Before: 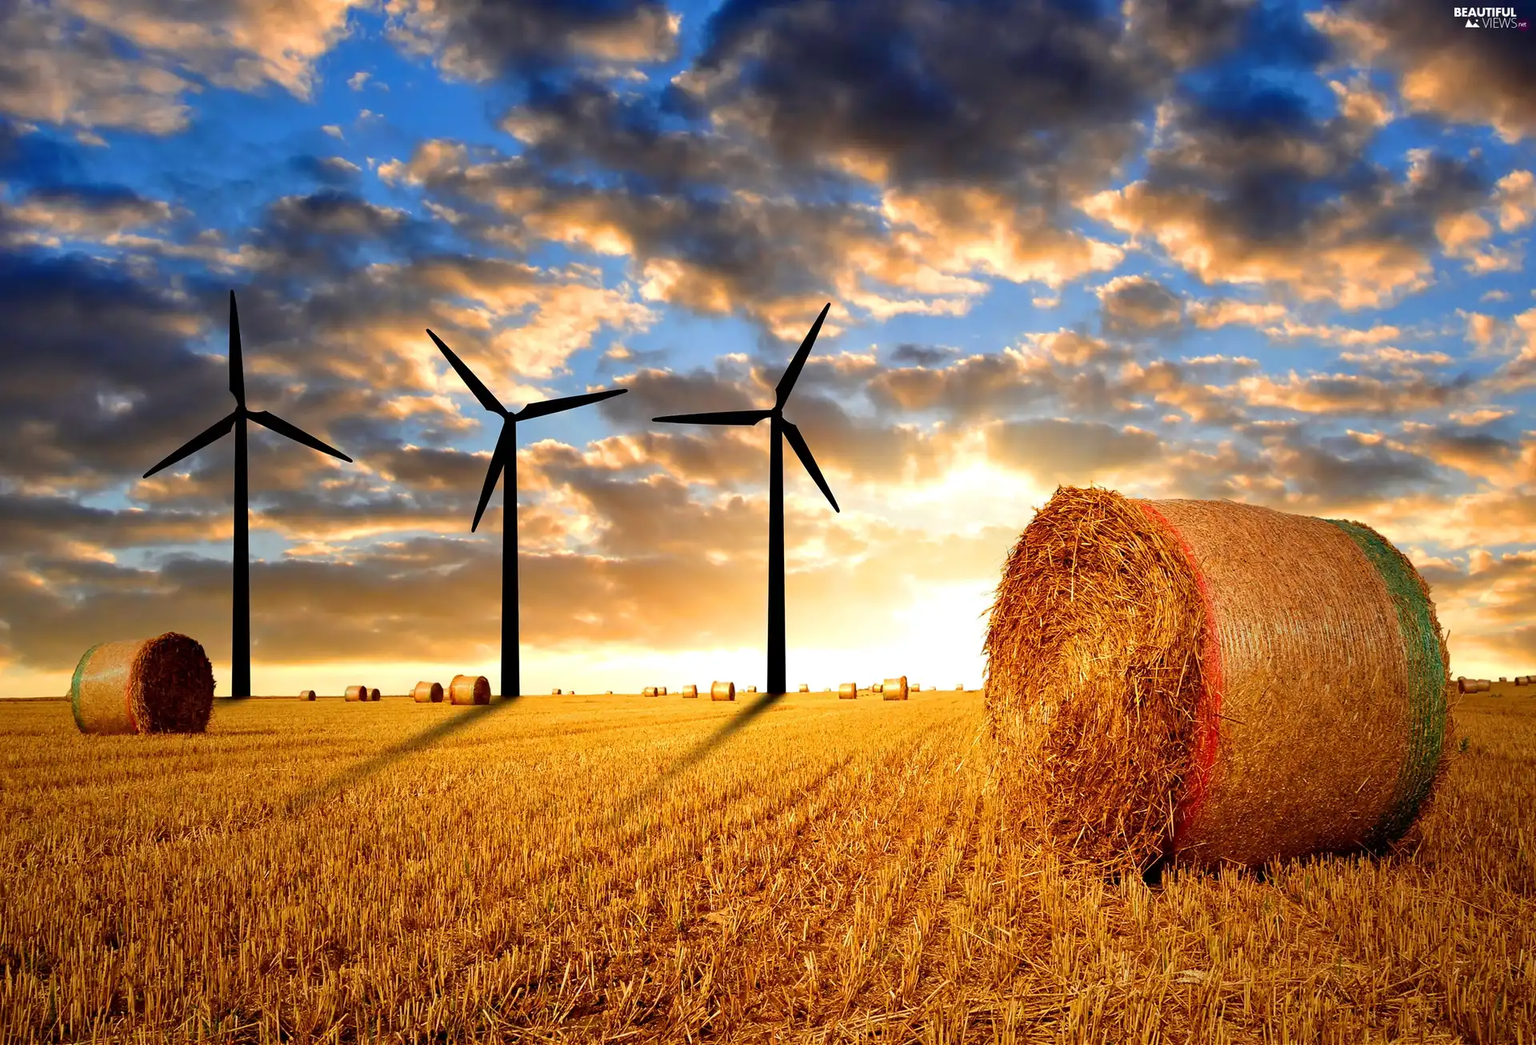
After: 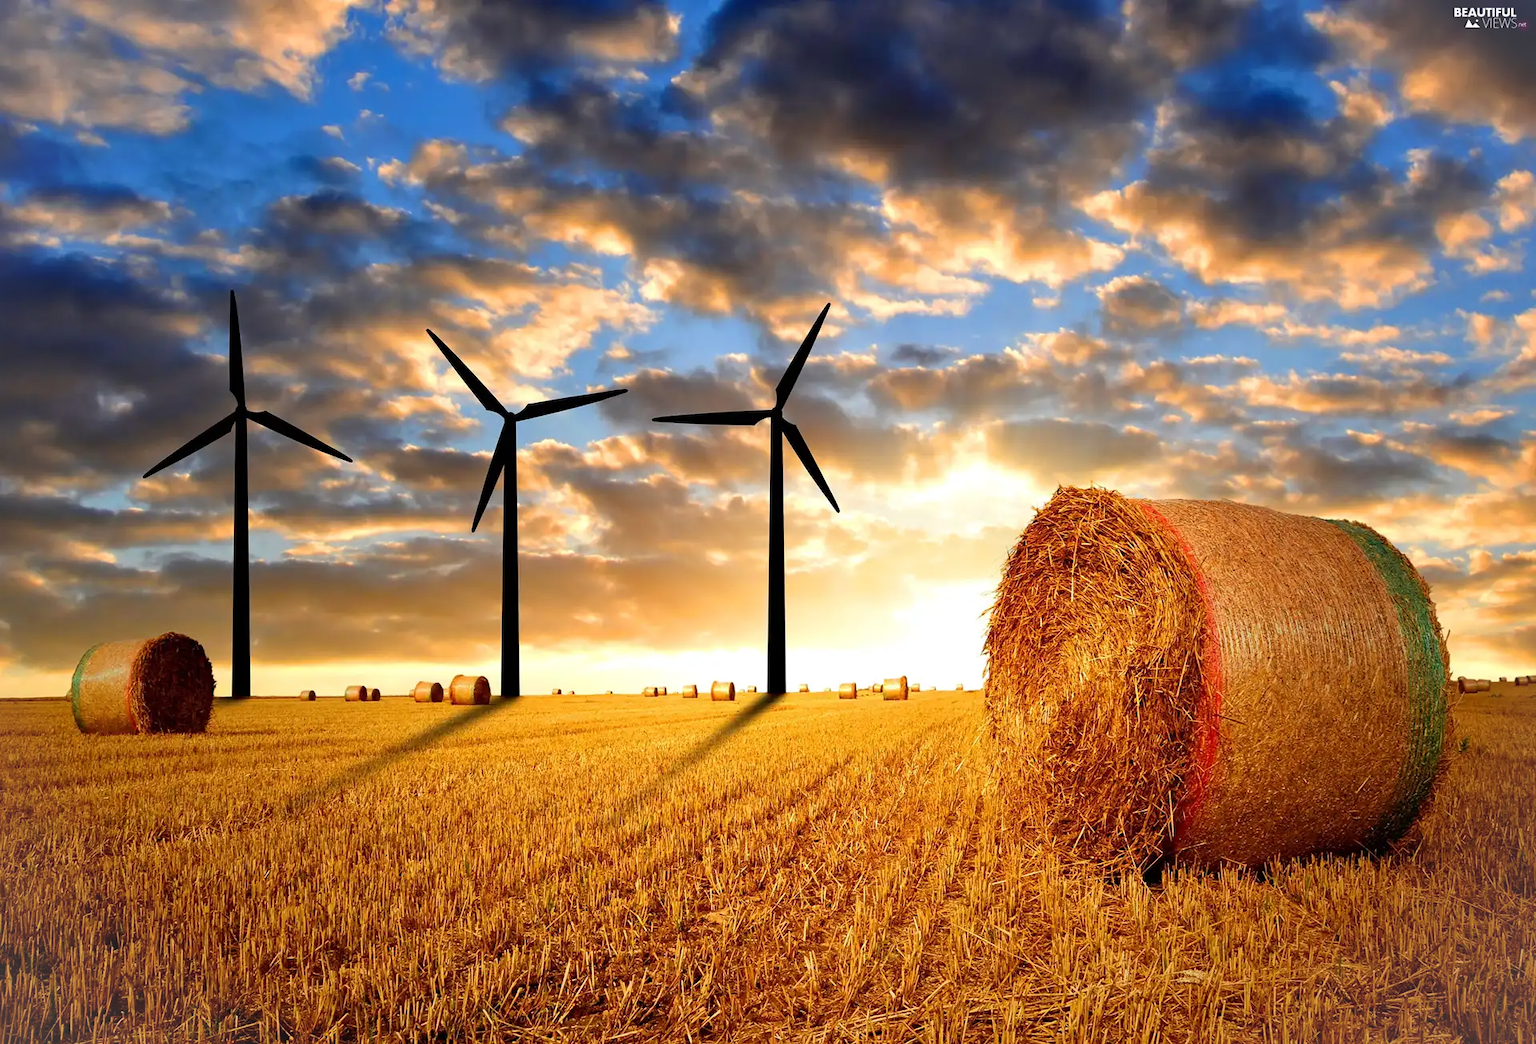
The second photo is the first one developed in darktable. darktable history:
vignetting: fall-off start 97.18%, brightness 0.059, saturation -0.003, width/height ratio 1.184, unbound false
